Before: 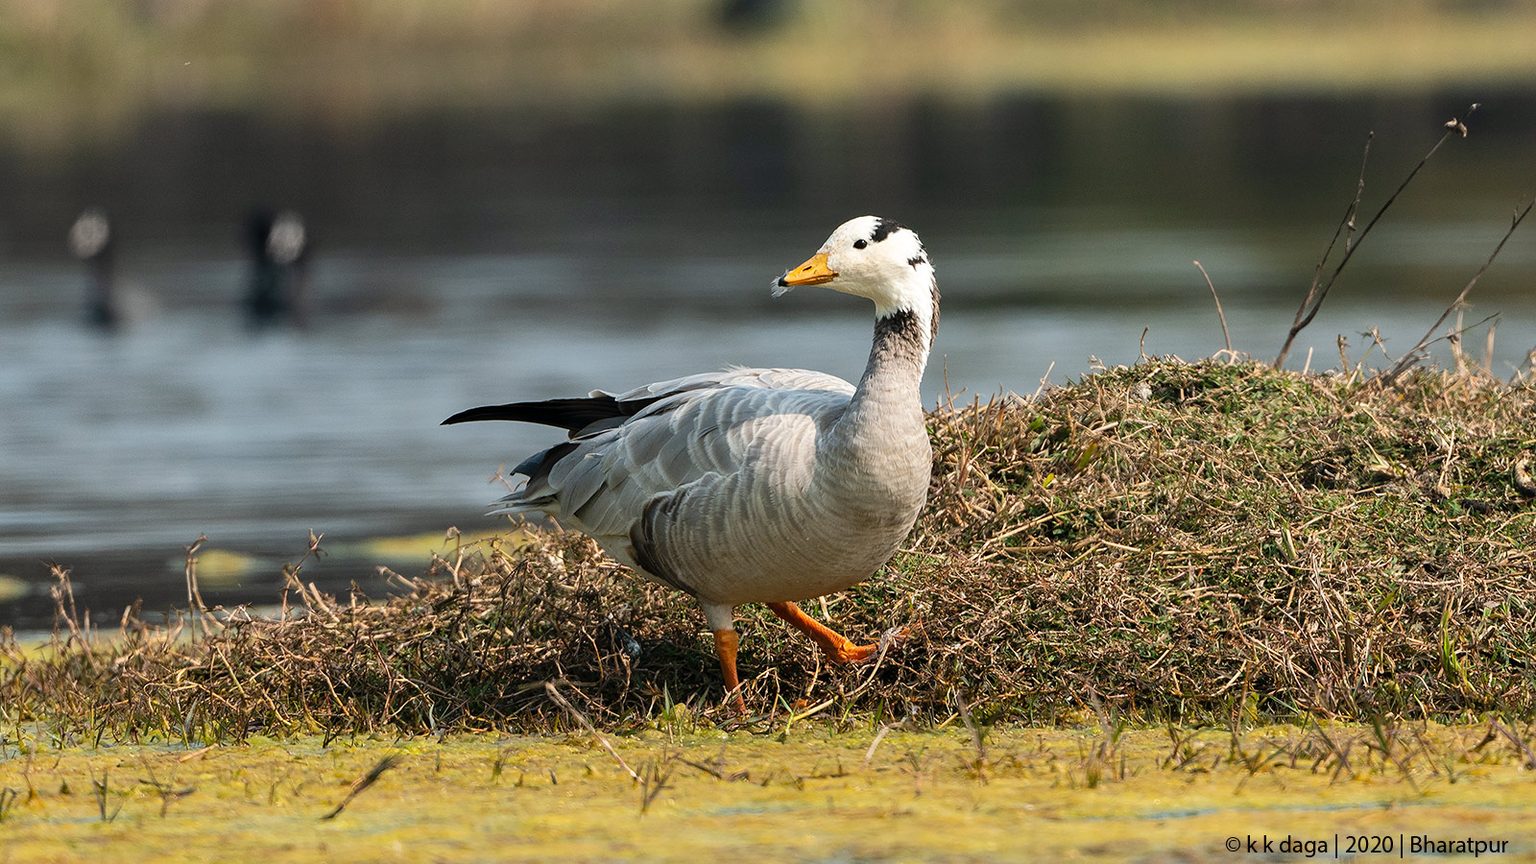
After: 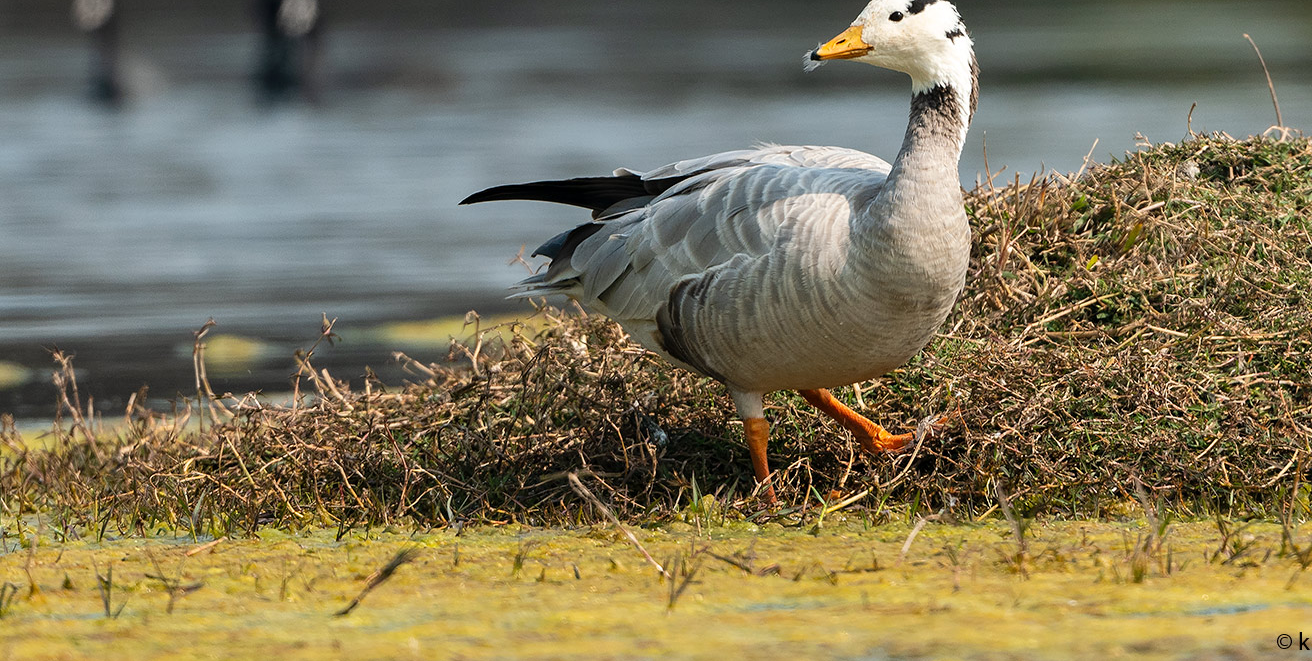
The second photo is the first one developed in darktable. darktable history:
crop: top 26.531%, right 17.959%
local contrast: mode bilateral grid, contrast 15, coarseness 36, detail 105%, midtone range 0.2
